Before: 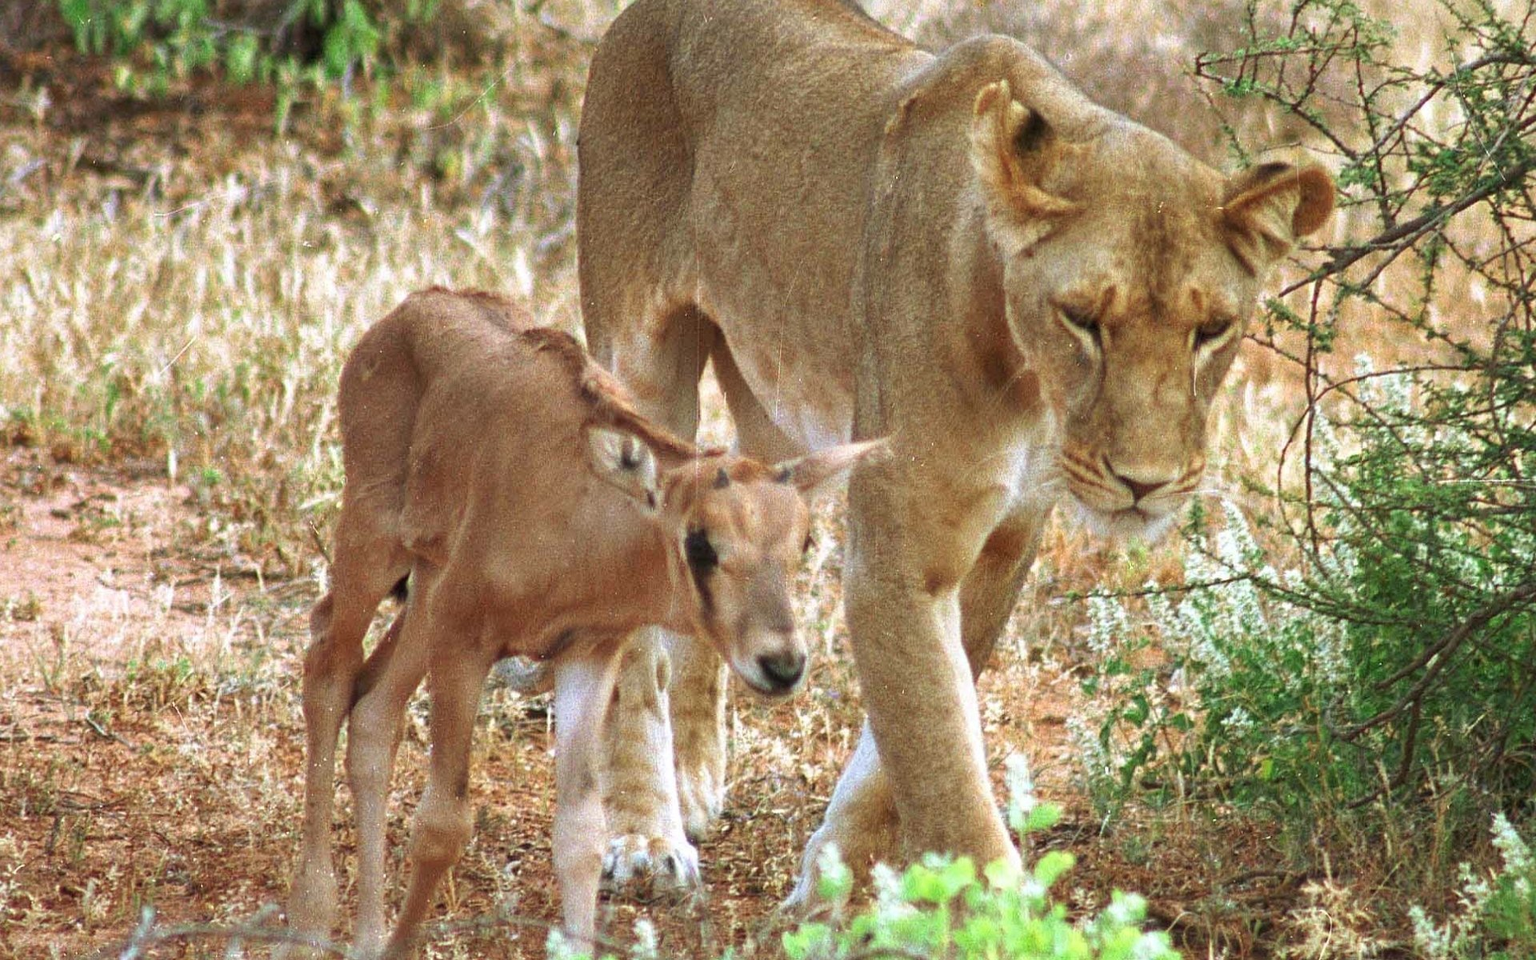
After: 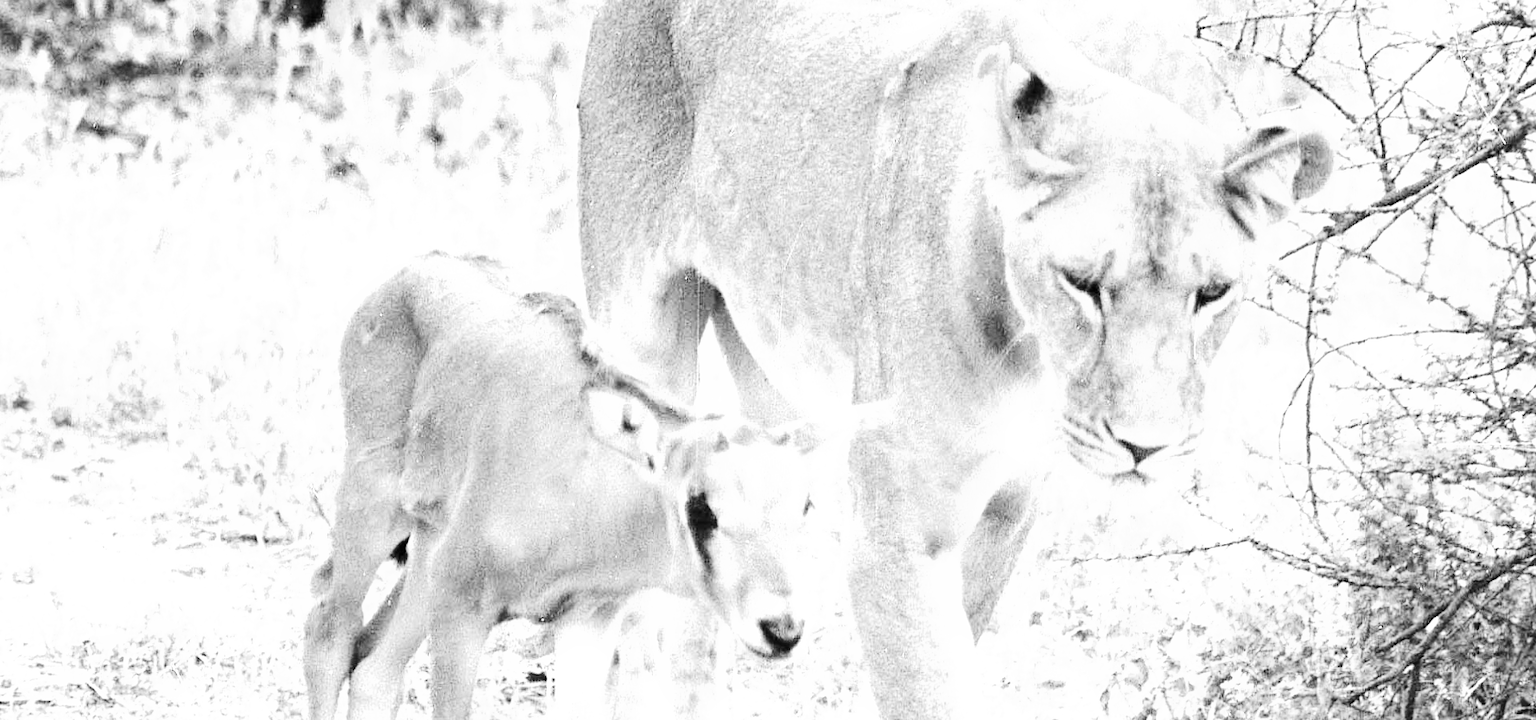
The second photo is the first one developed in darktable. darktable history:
tone curve: curves: ch0 [(0, 0) (0.049, 0.01) (0.154, 0.081) (0.491, 0.56) (0.739, 0.794) (0.992, 0.937)]; ch1 [(0, 0) (0.172, 0.123) (0.317, 0.272) (0.401, 0.422) (0.499, 0.497) (0.531, 0.54) (0.615, 0.603) (0.741, 0.783) (1, 1)]; ch2 [(0, 0) (0.411, 0.424) (0.462, 0.464) (0.502, 0.489) (0.544, 0.551) (0.686, 0.638) (1, 1)], color space Lab, independent channels, preserve colors none
velvia: on, module defaults
crop: top 3.857%, bottom 21.132%
monochrome: on, module defaults
tone equalizer: -8 EV -1.08 EV, -7 EV -1.01 EV, -6 EV -0.867 EV, -5 EV -0.578 EV, -3 EV 0.578 EV, -2 EV 0.867 EV, -1 EV 1.01 EV, +0 EV 1.08 EV, edges refinement/feathering 500, mask exposure compensation -1.57 EV, preserve details no
exposure: black level correction 0, exposure 1.45 EV, compensate exposure bias true, compensate highlight preservation false
